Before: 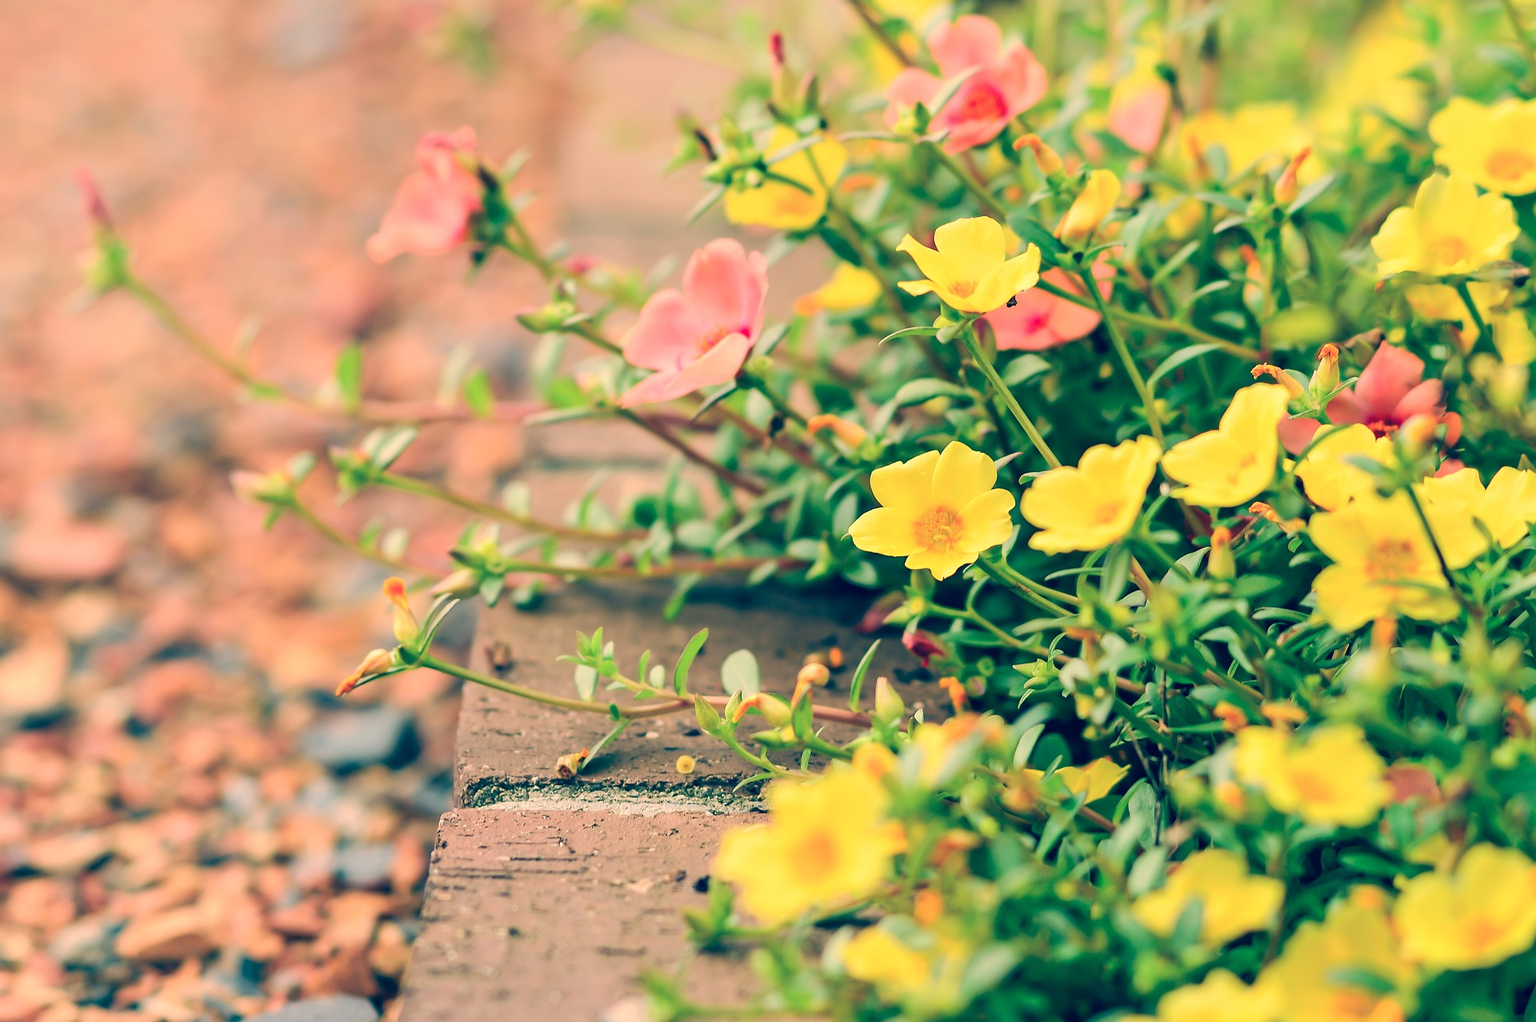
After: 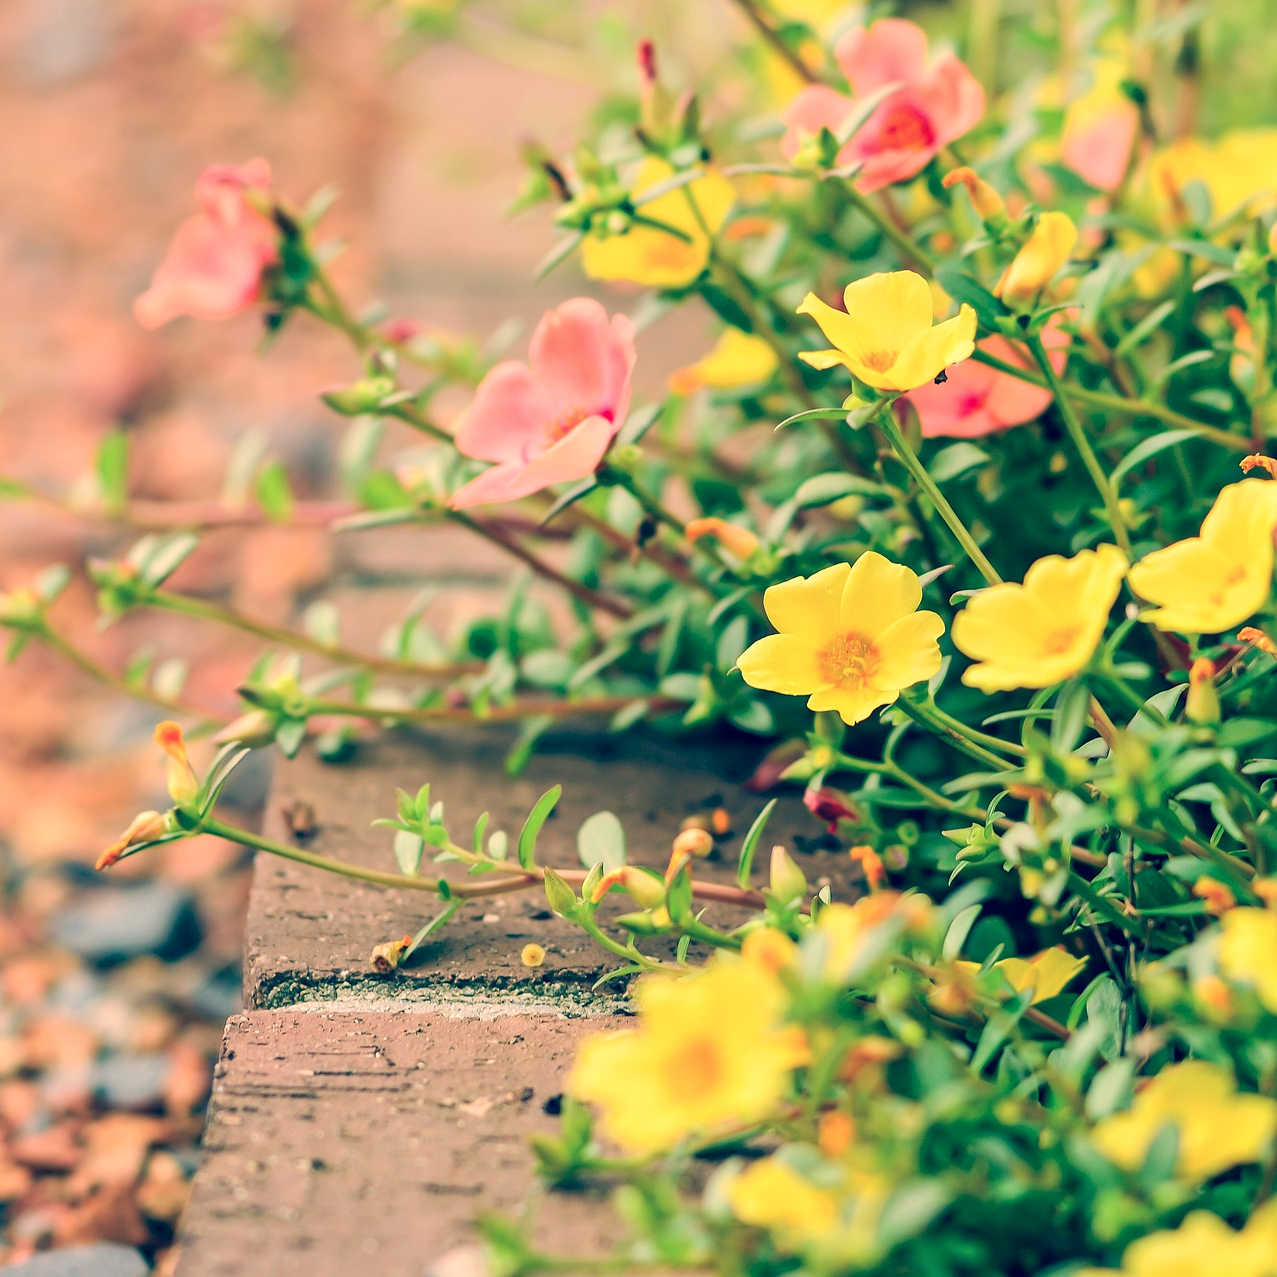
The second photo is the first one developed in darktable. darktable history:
crop: left 16.899%, right 16.556%
local contrast: highlights 100%, shadows 100%, detail 120%, midtone range 0.2
